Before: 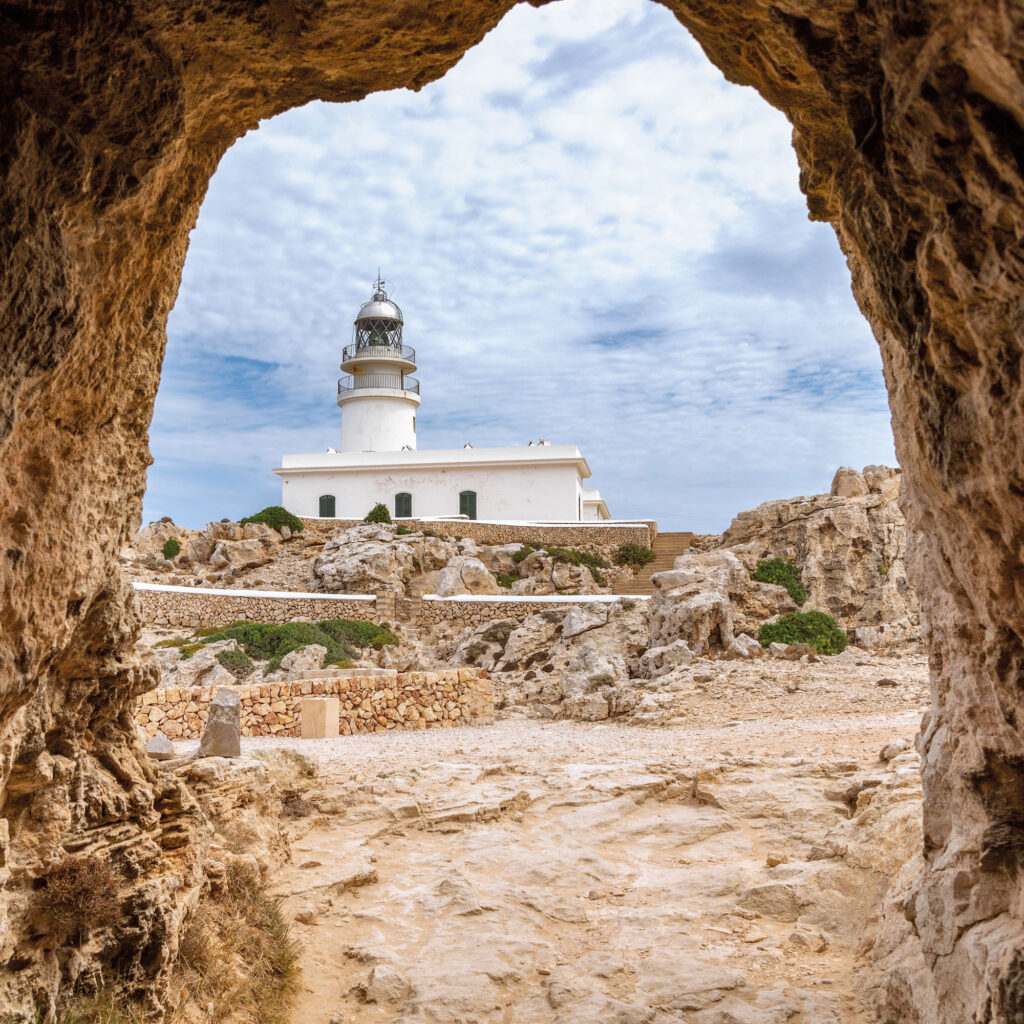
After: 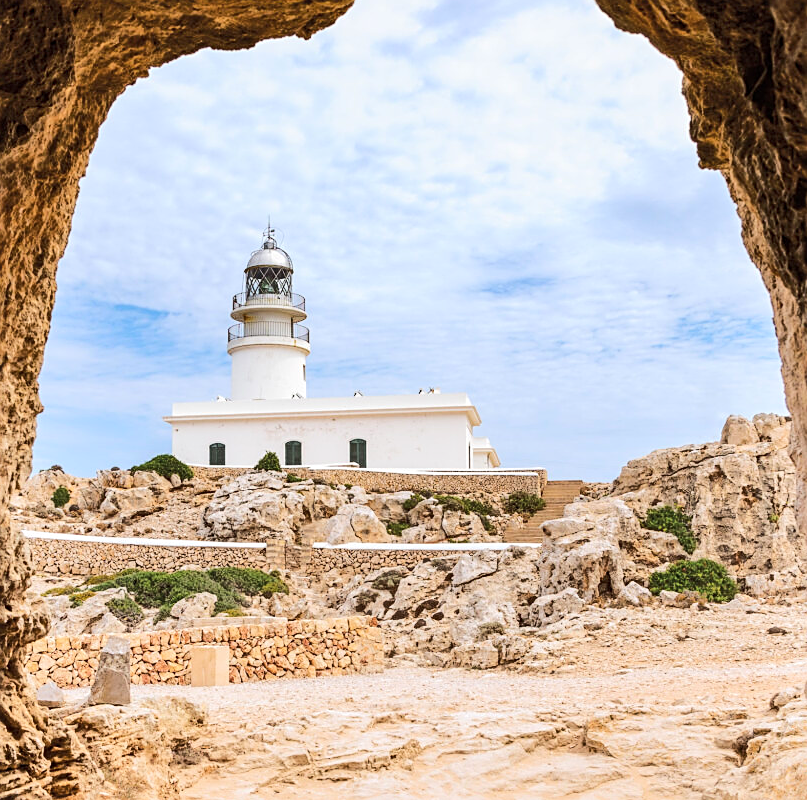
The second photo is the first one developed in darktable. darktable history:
crop and rotate: left 10.77%, top 5.1%, right 10.41%, bottom 16.76%
sharpen: on, module defaults
rgb curve: curves: ch0 [(0, 0) (0.284, 0.292) (0.505, 0.644) (1, 1)], compensate middle gray true
